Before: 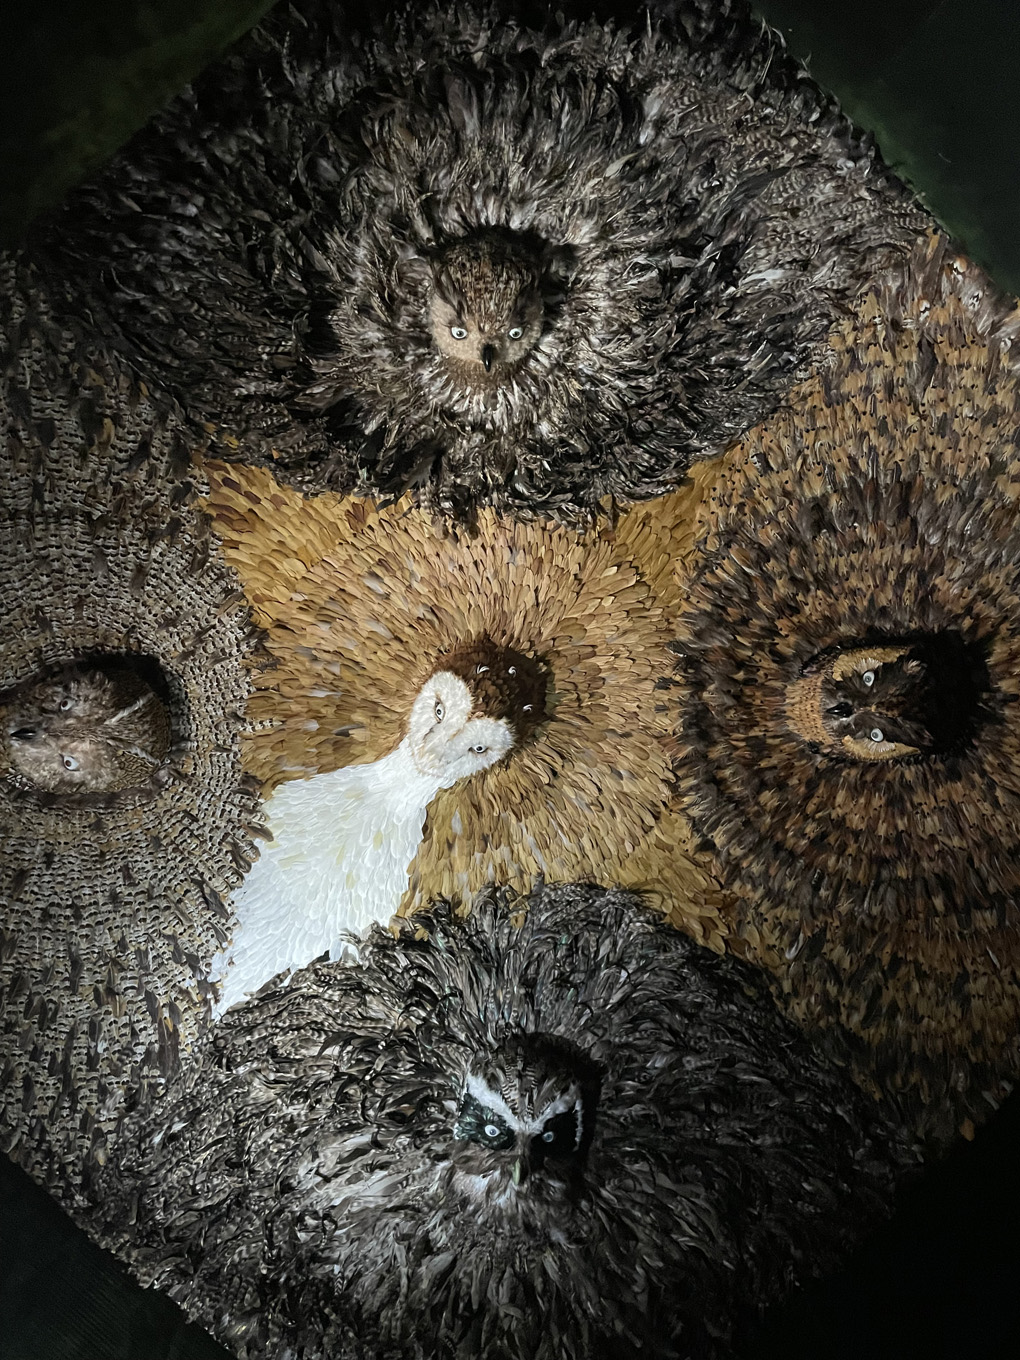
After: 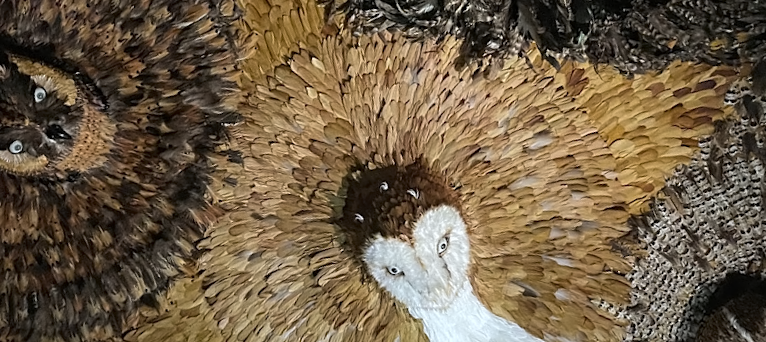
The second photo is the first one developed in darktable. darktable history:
crop and rotate: angle 16.12°, top 30.835%, bottom 35.653%
contrast equalizer: y [[0.5 ×4, 0.524, 0.59], [0.5 ×6], [0.5 ×6], [0, 0, 0, 0.01, 0.045, 0.012], [0, 0, 0, 0.044, 0.195, 0.131]]
white balance: red 0.98, blue 1.034
